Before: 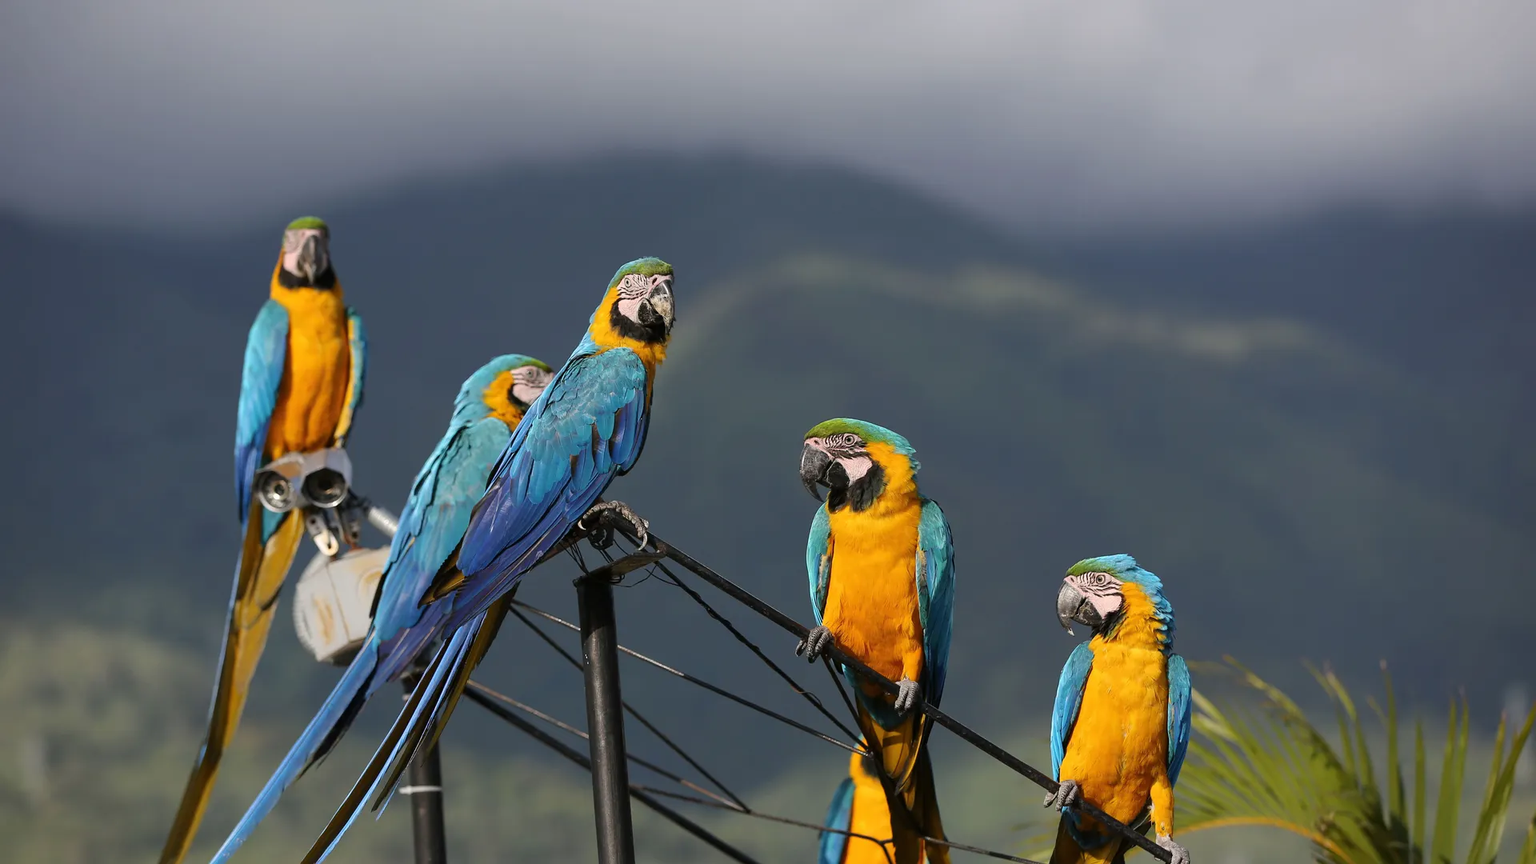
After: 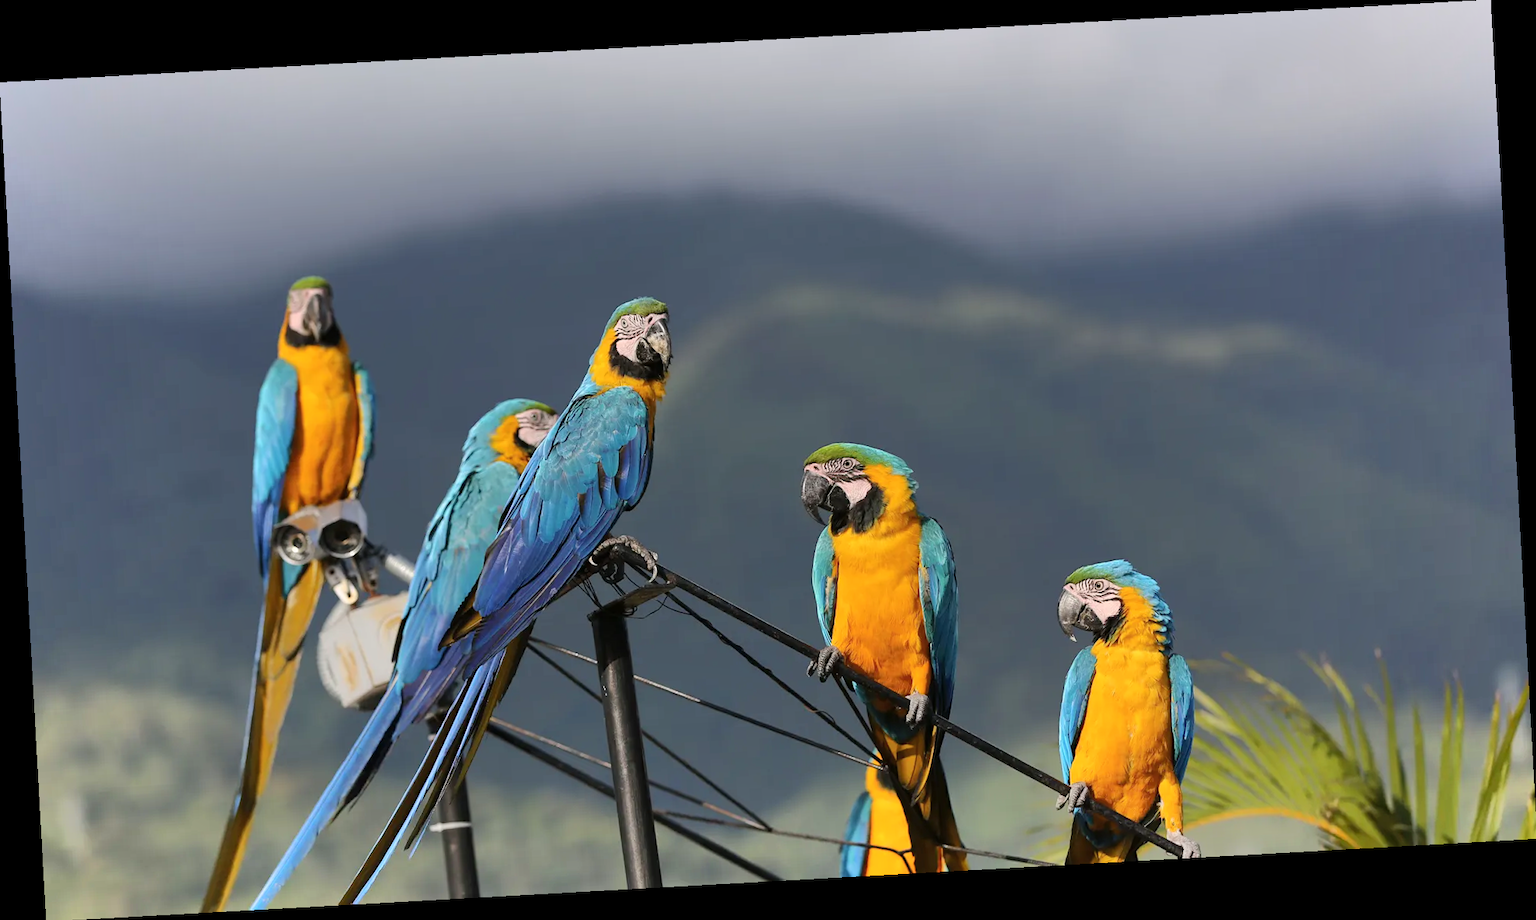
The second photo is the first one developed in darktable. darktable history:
rotate and perspective: rotation -3.18°, automatic cropping off
shadows and highlights: radius 264.75, soften with gaussian
